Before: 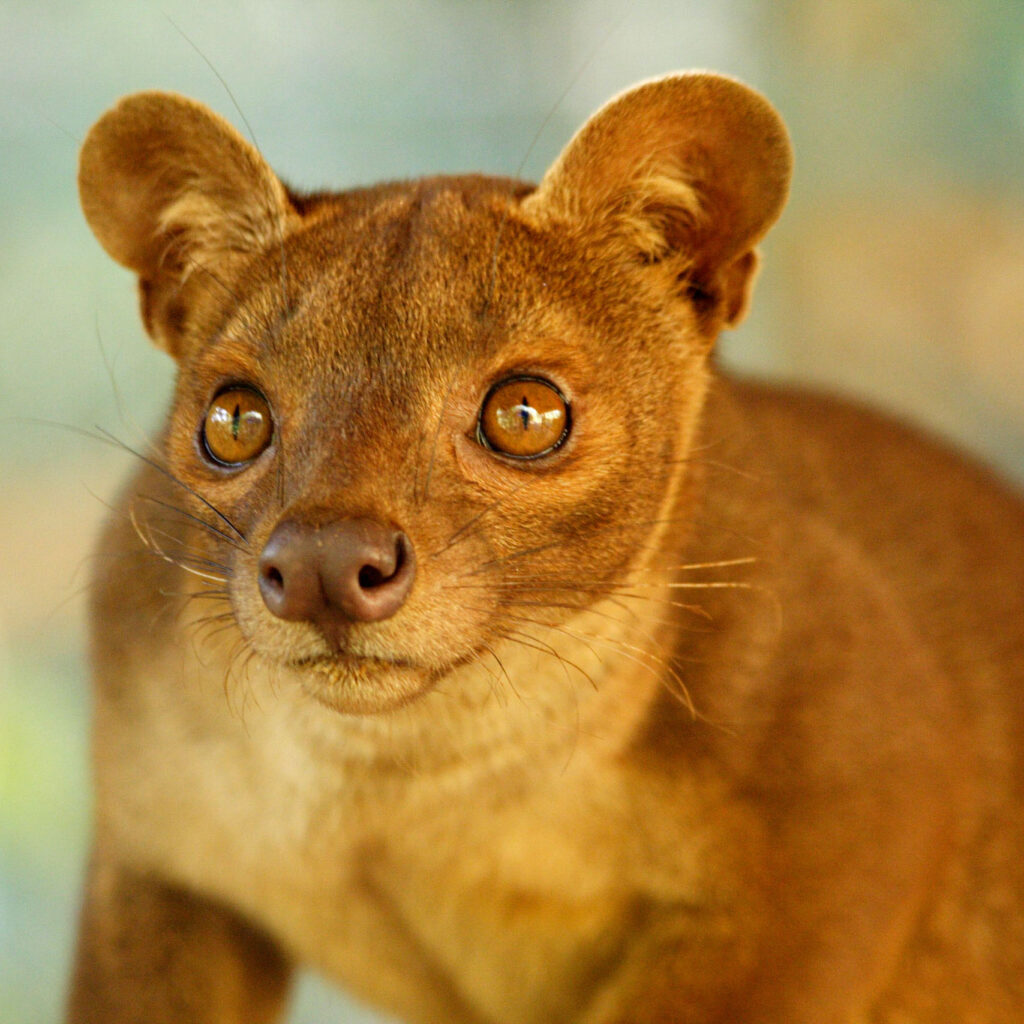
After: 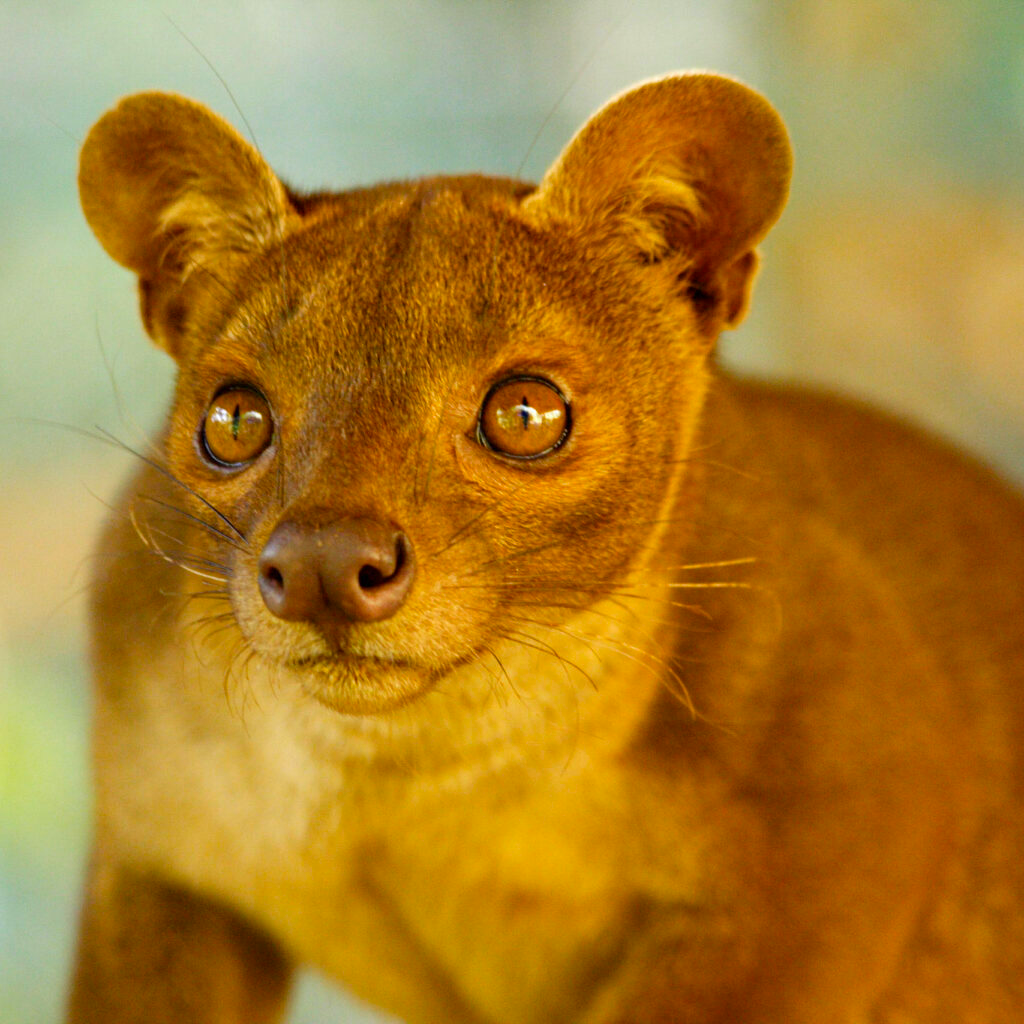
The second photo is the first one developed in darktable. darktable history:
color balance rgb: perceptual saturation grading › global saturation 25.48%
